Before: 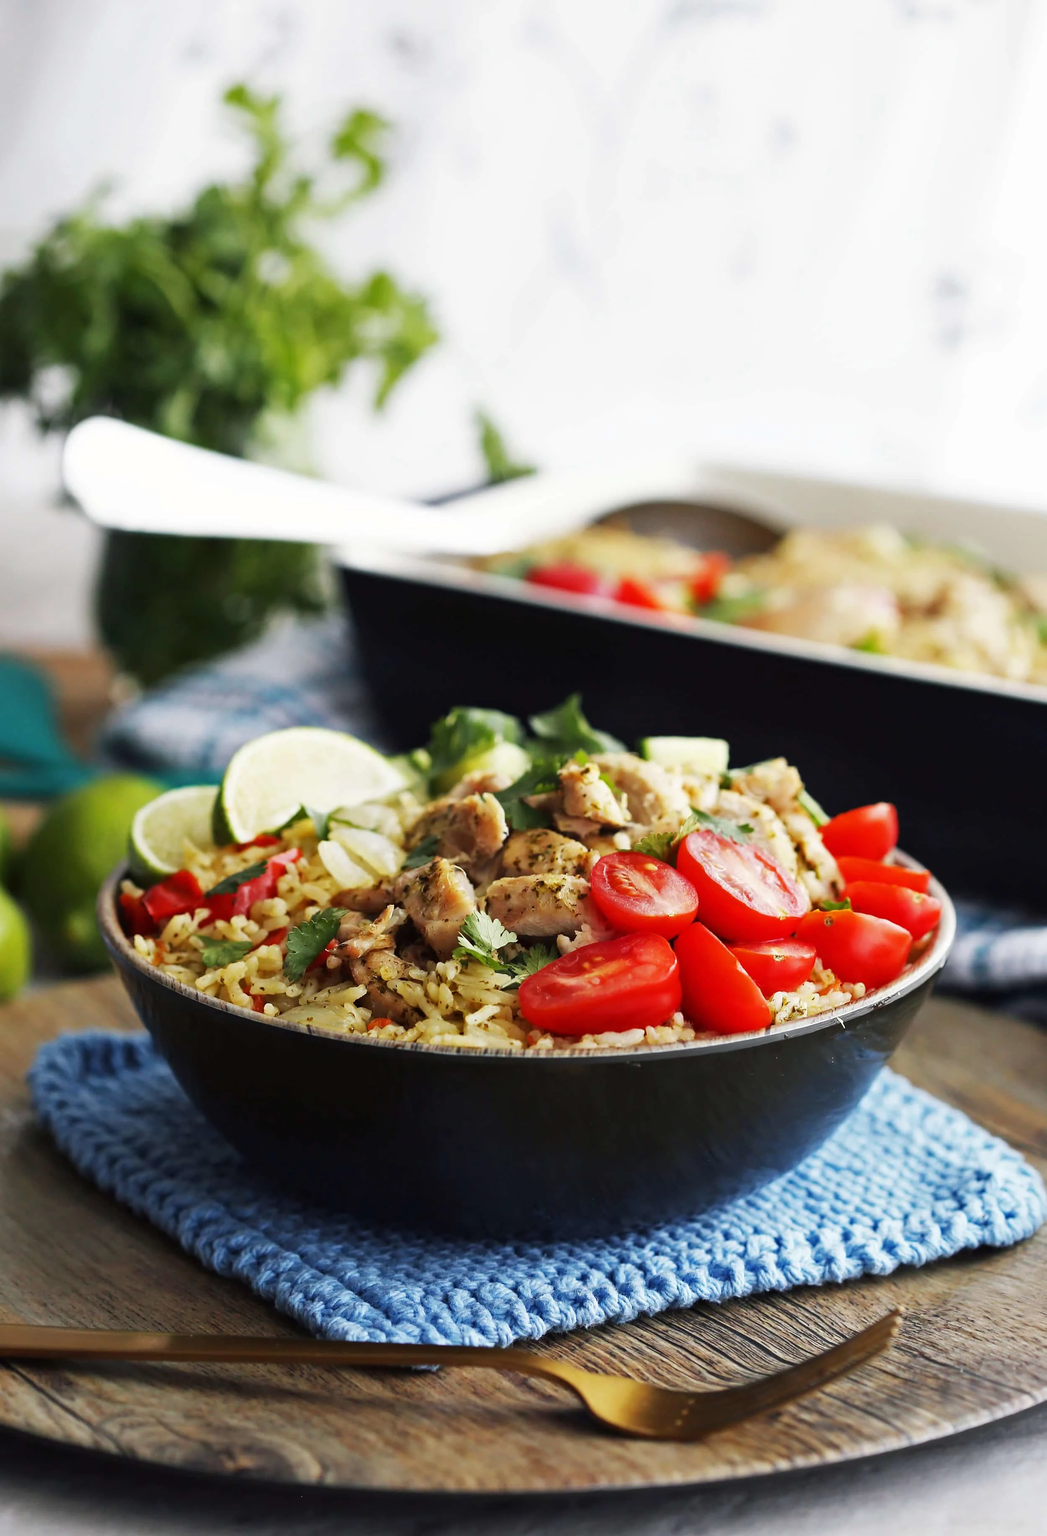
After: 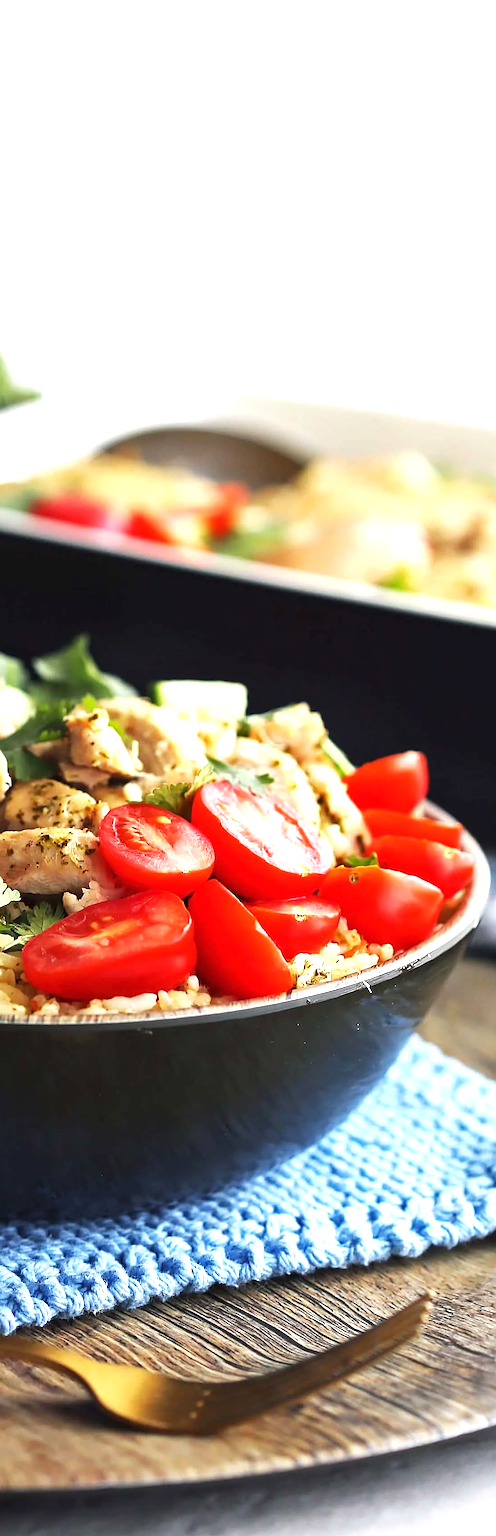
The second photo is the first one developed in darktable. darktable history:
exposure: black level correction 0, exposure 0.695 EV, compensate highlight preservation false
sharpen: amount 0.533
crop: left 47.603%, top 6.632%, right 8.038%
